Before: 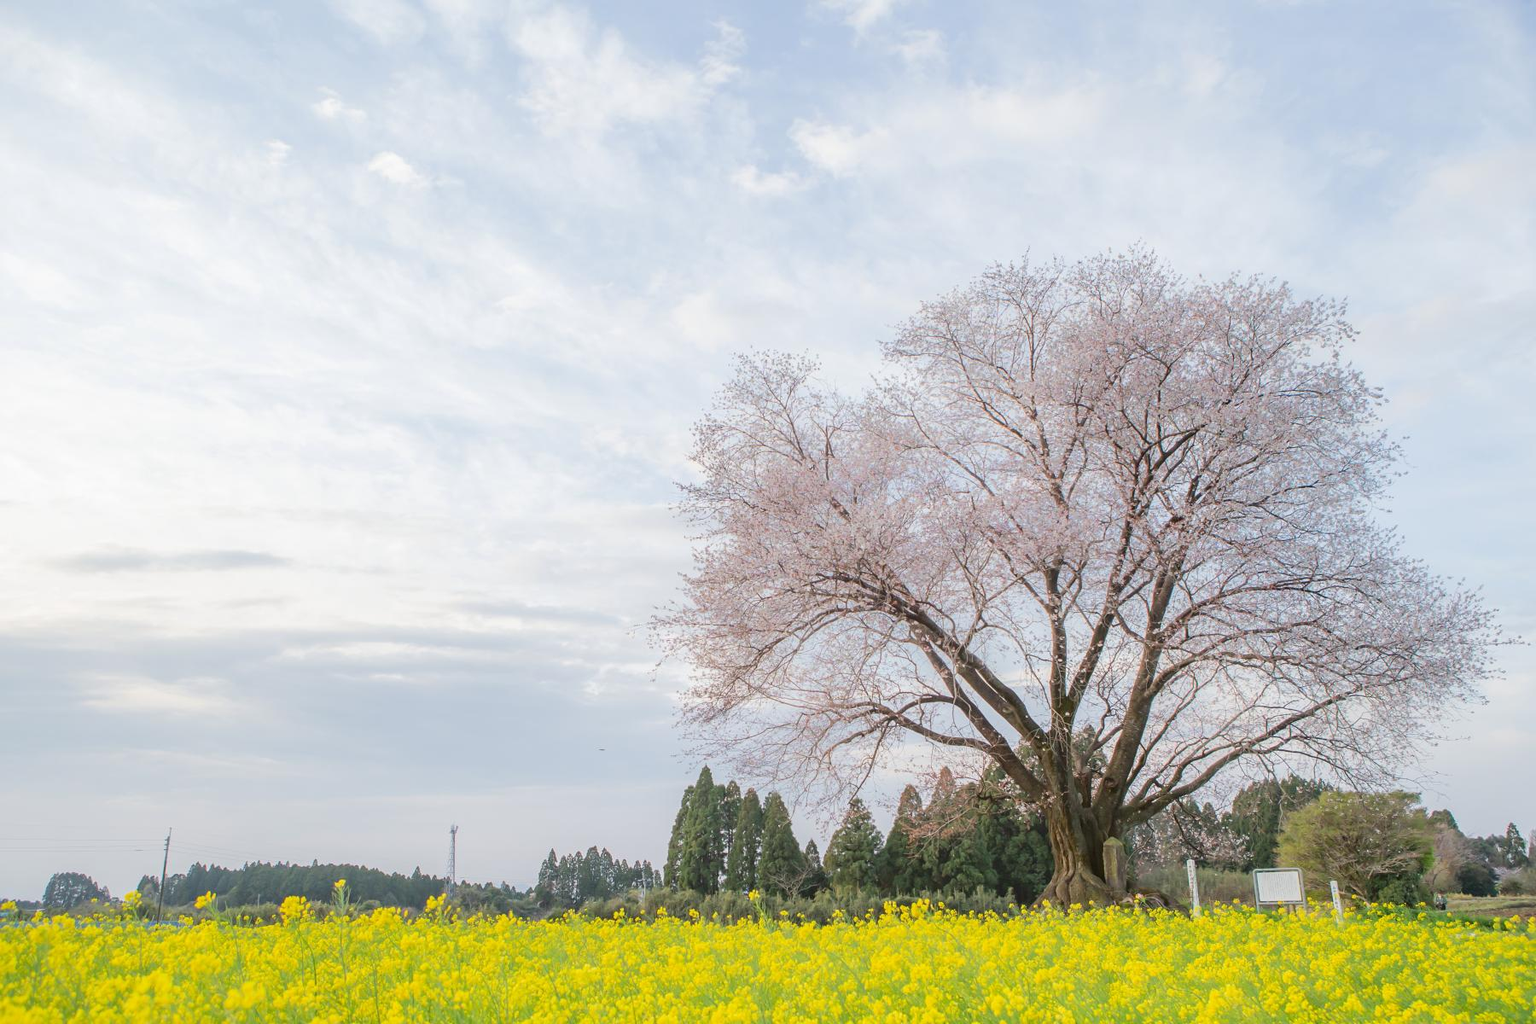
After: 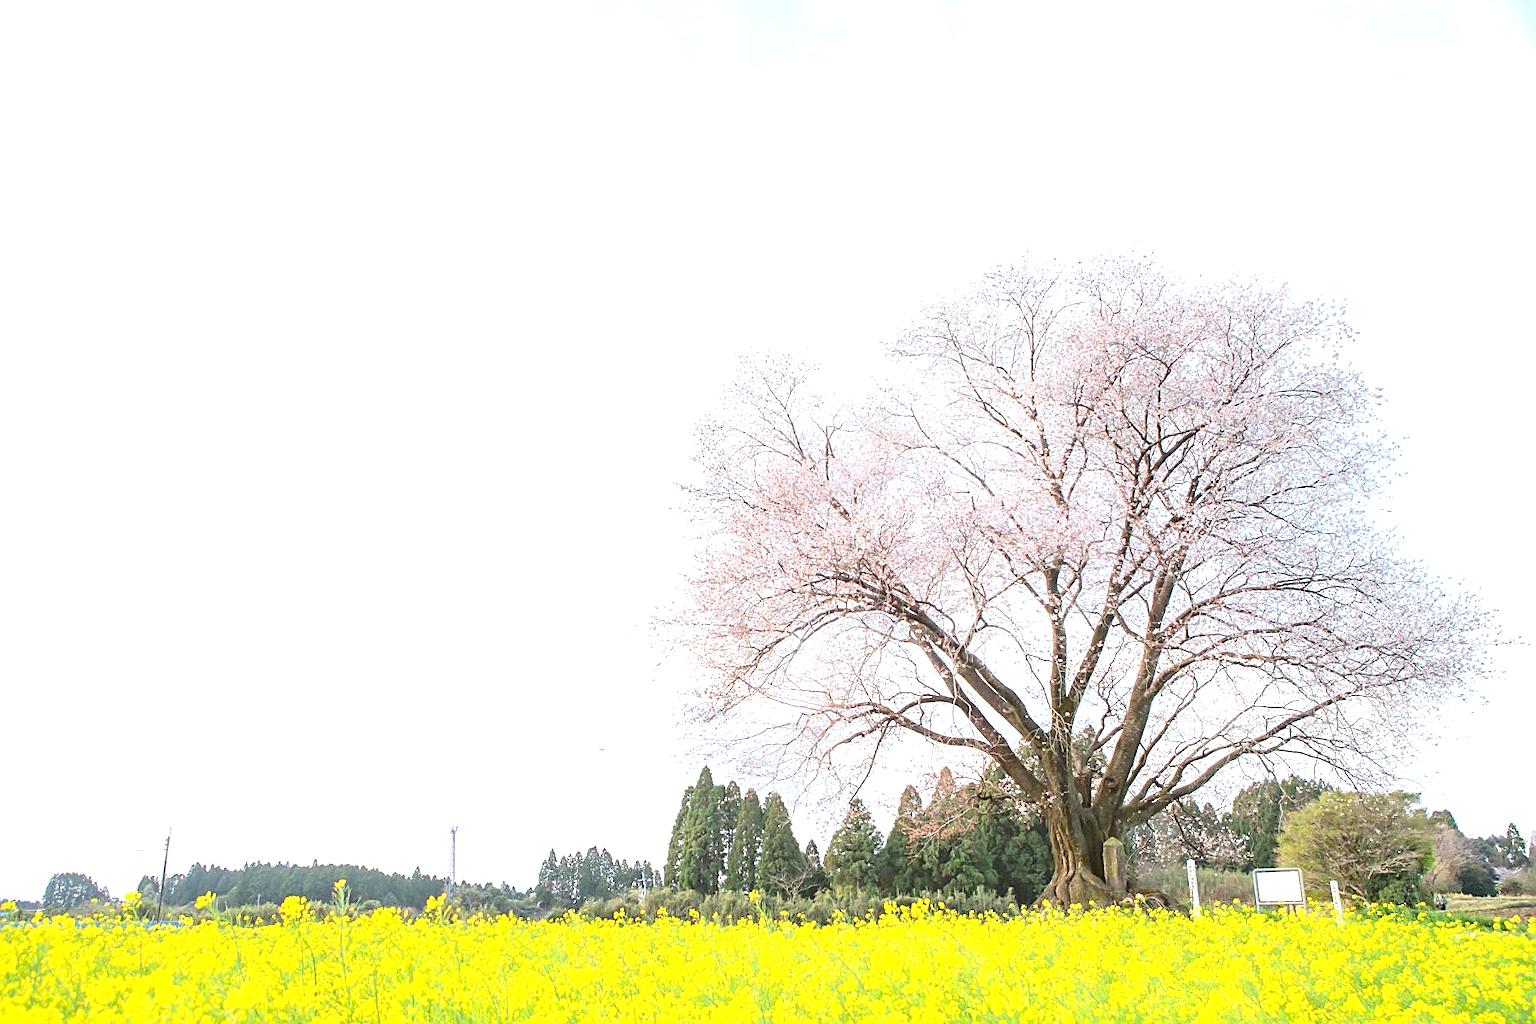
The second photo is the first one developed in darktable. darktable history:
exposure: exposure 1 EV, compensate highlight preservation false
sharpen: on, module defaults
